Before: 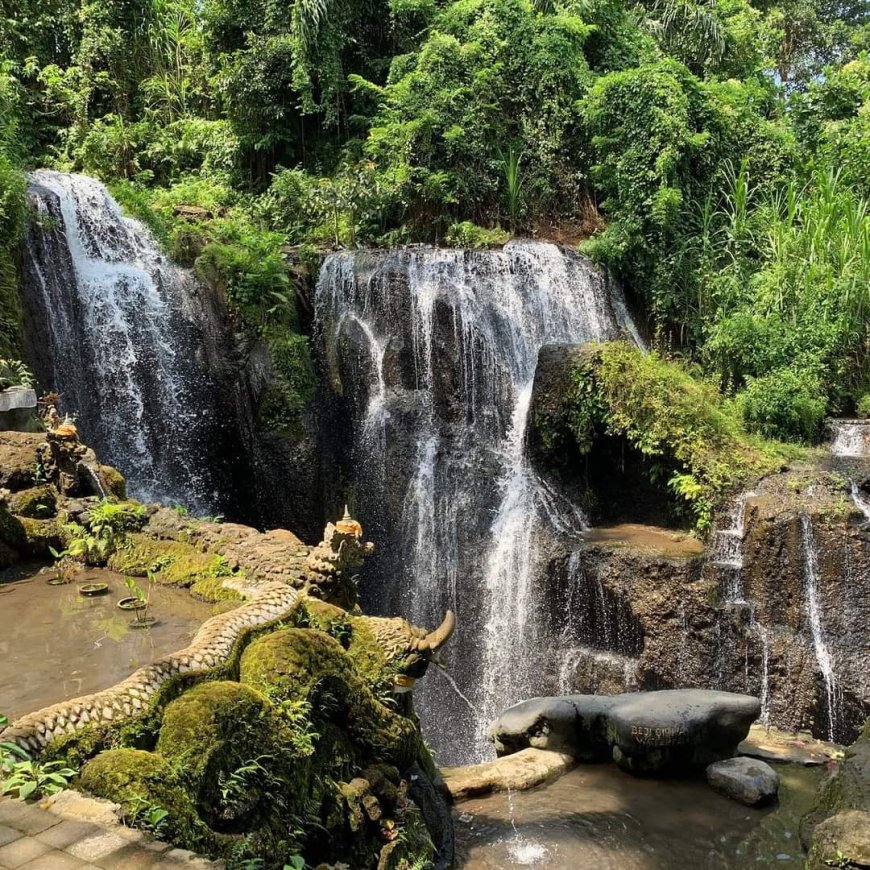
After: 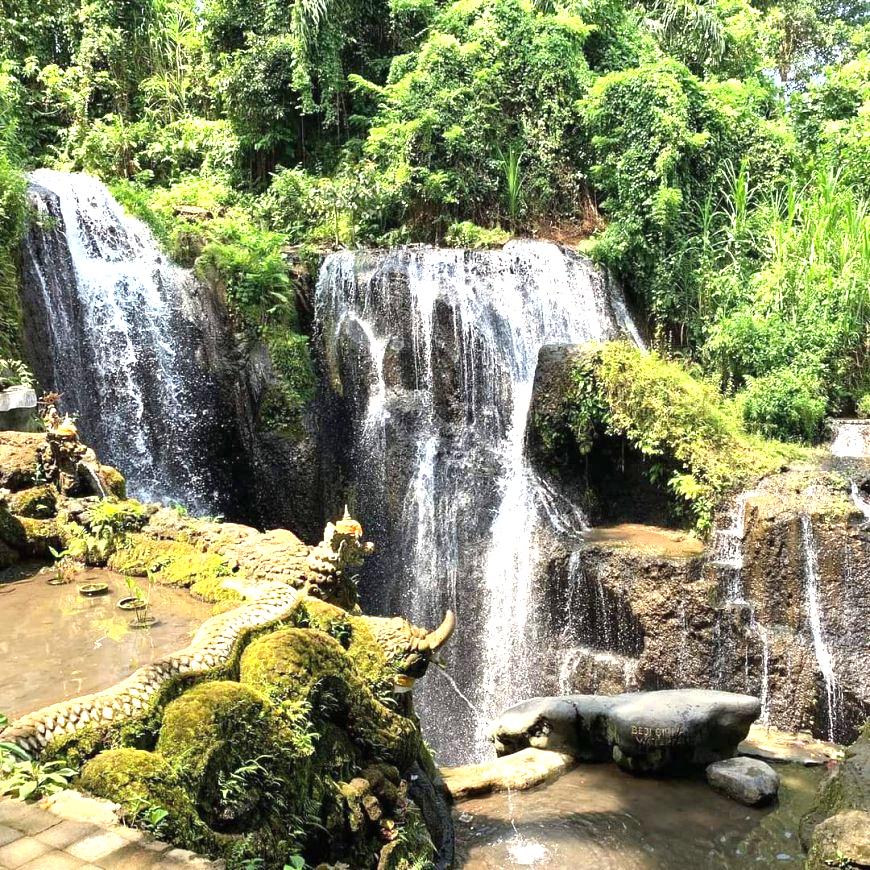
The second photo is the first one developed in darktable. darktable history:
exposure: black level correction 0, exposure 1.45 EV, compensate exposure bias true, compensate highlight preservation false
graduated density: rotation -180°, offset 24.95
